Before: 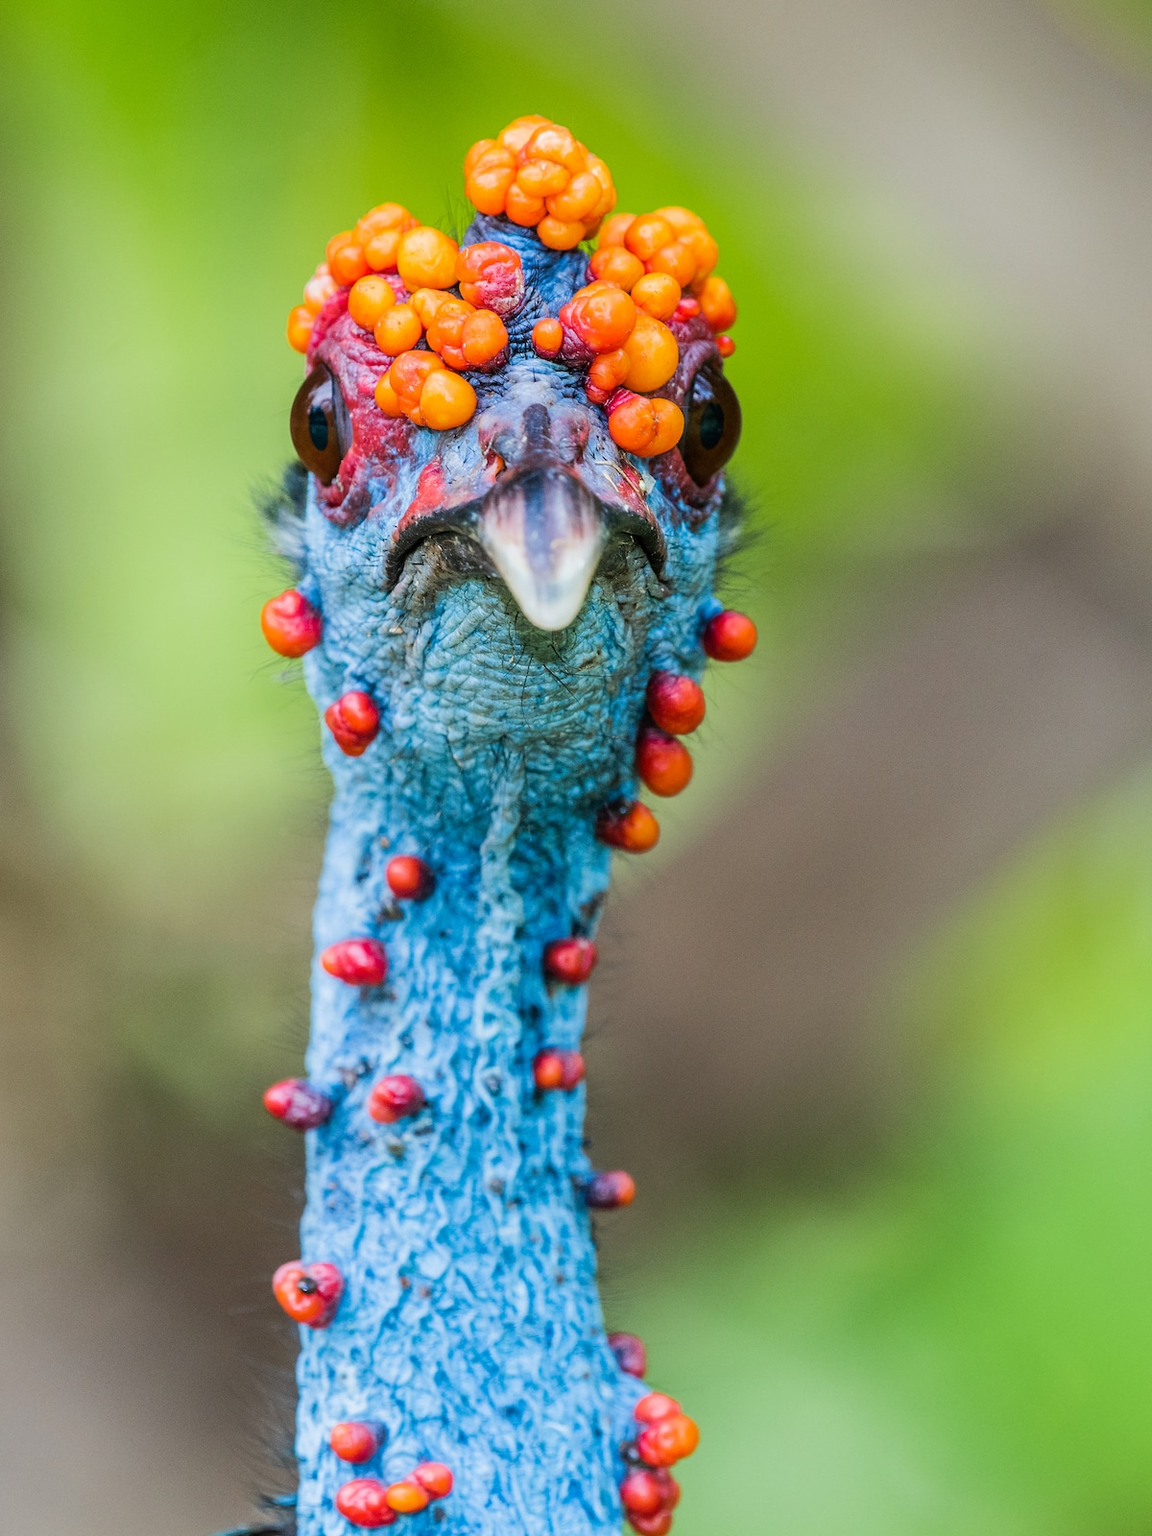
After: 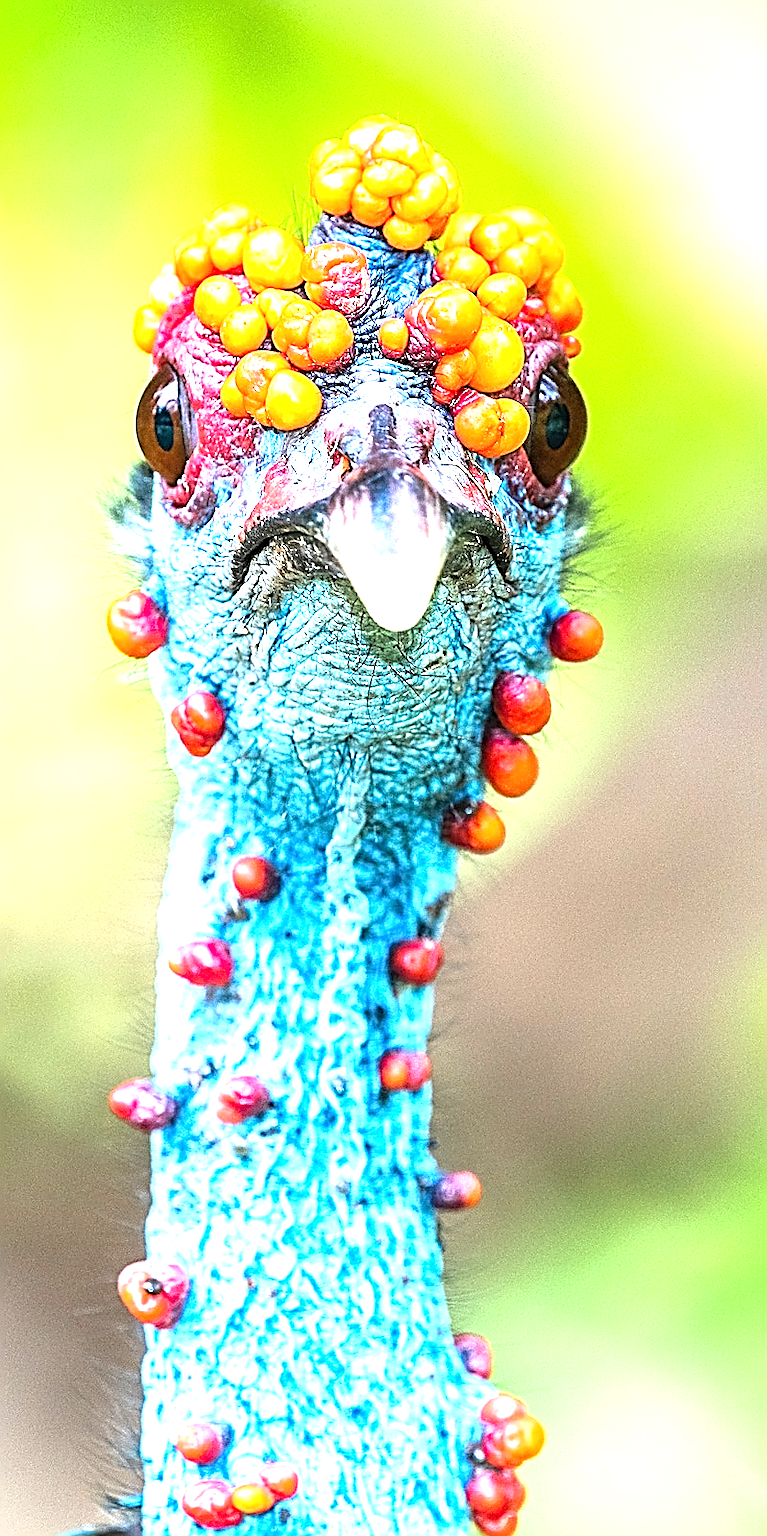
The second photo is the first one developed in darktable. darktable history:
exposure: black level correction 0, exposure 1.707 EV, compensate highlight preservation false
crop and rotate: left 13.425%, right 19.942%
sharpen: amount 1.878
